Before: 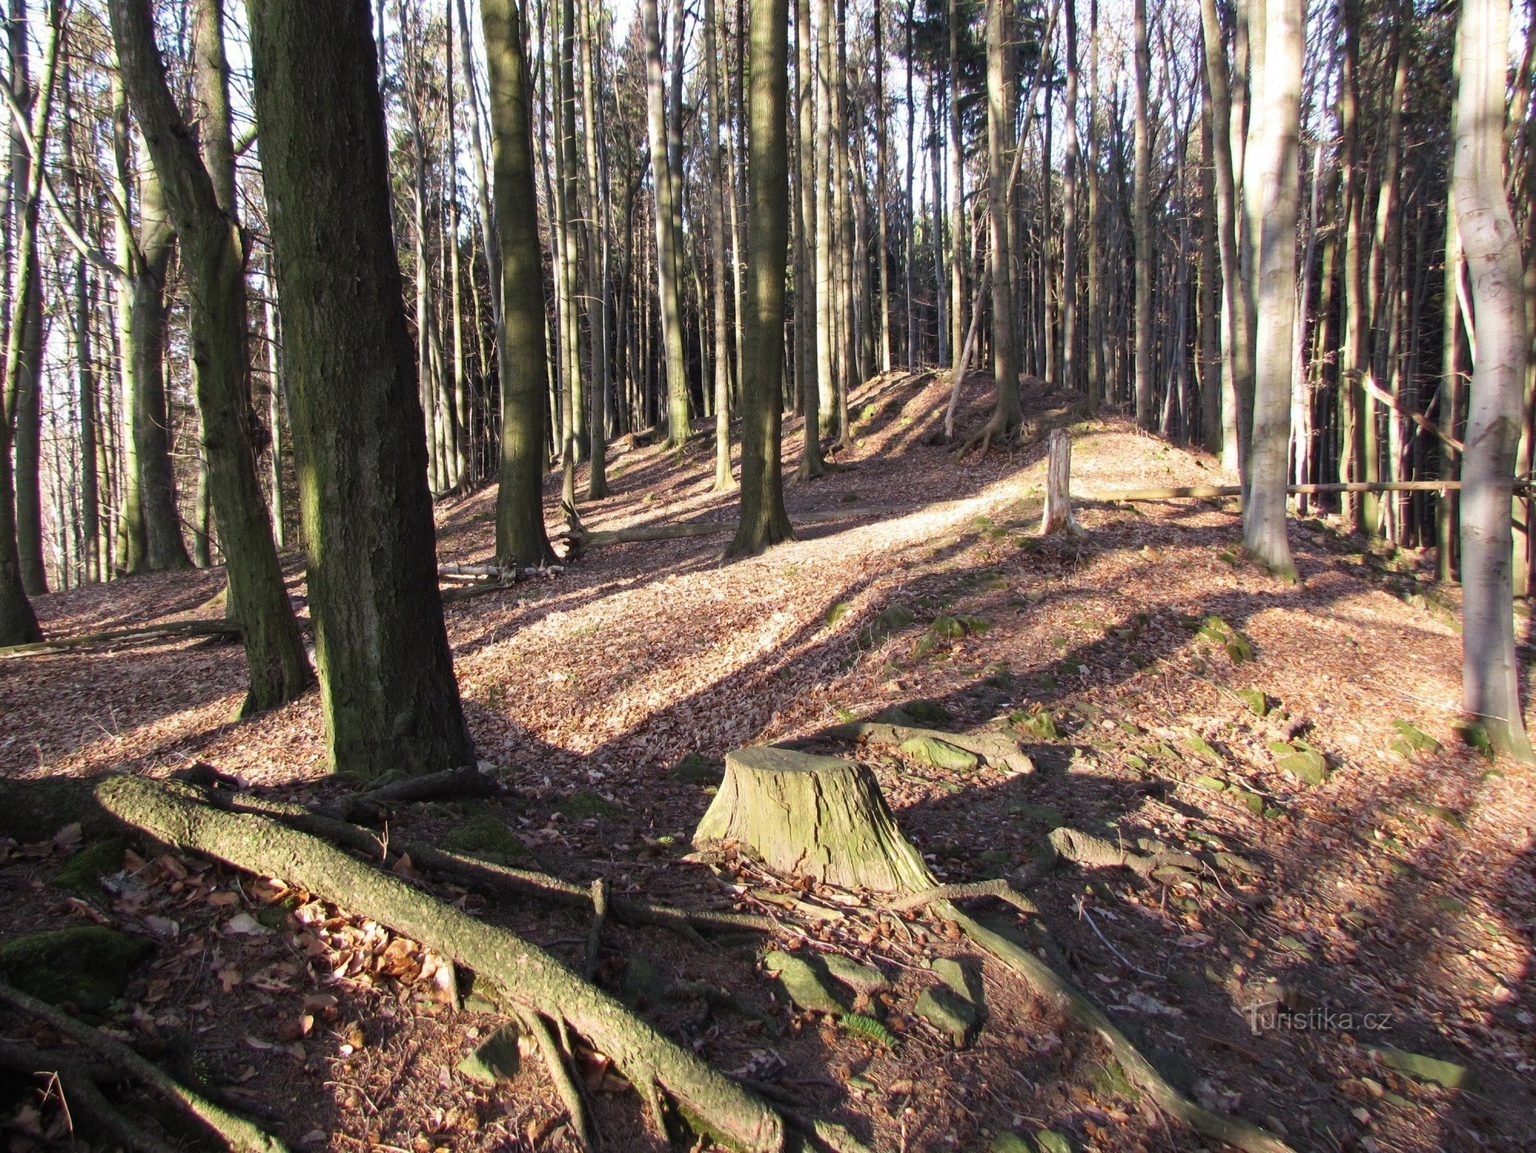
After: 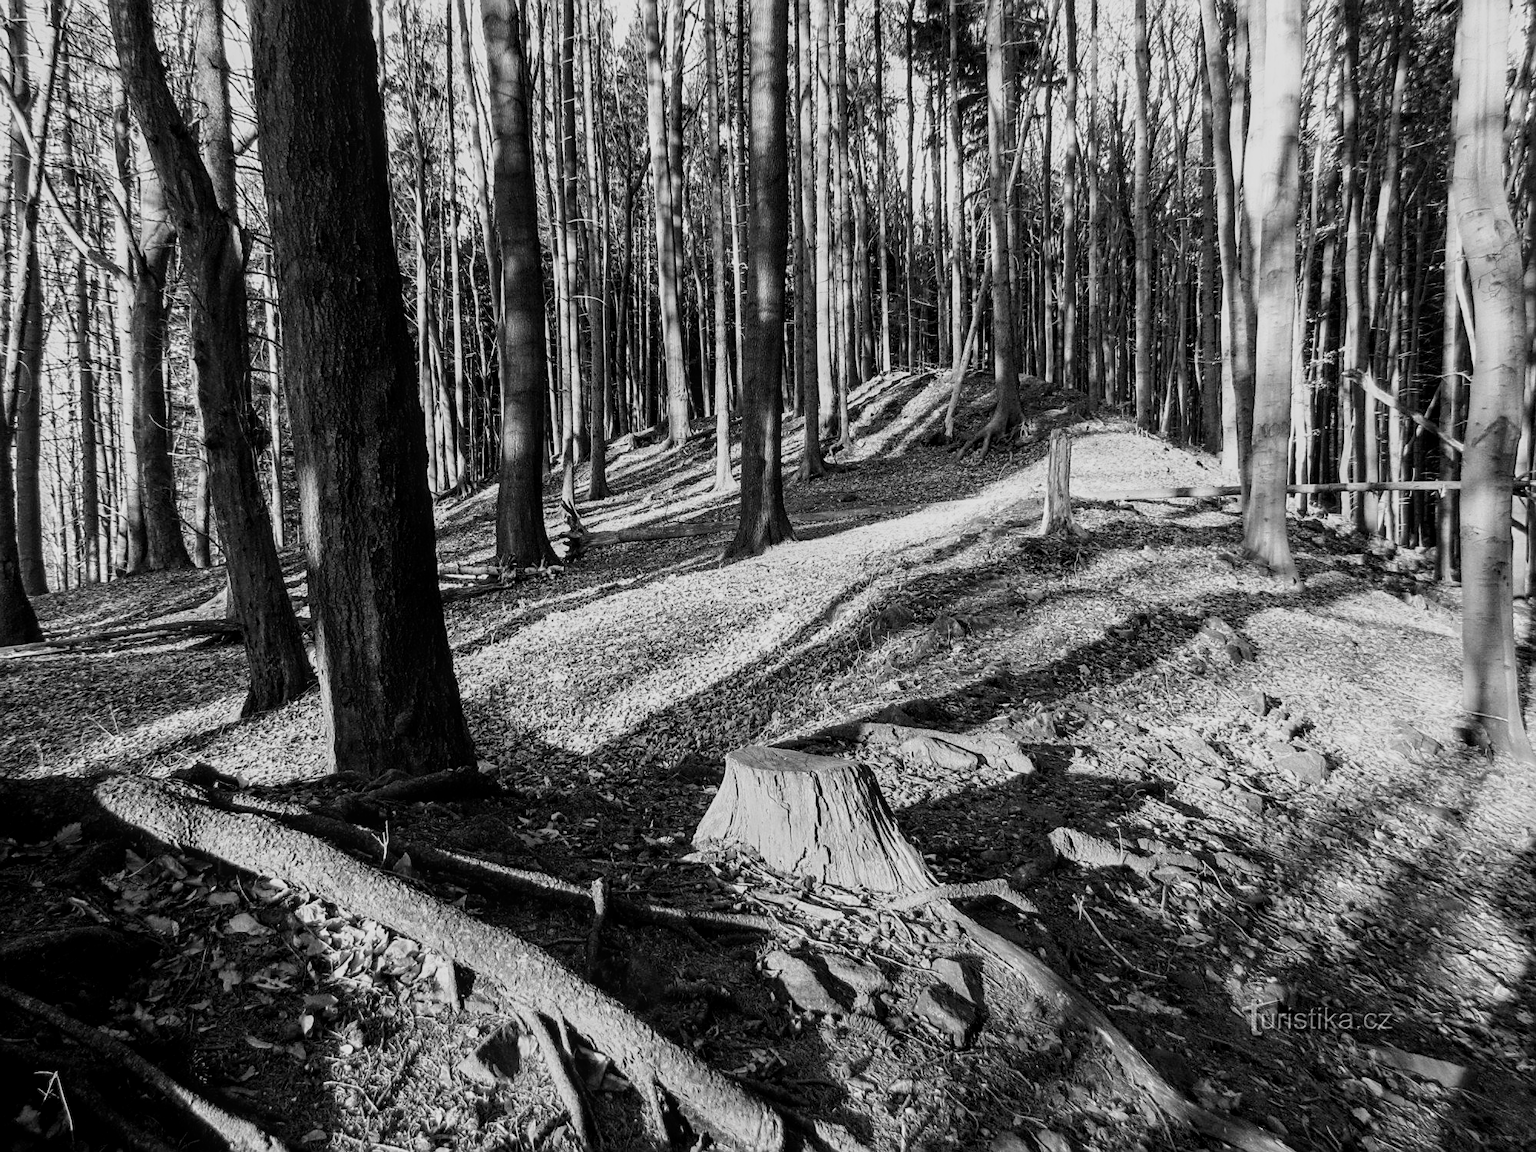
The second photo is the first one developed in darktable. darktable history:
local contrast: on, module defaults
sharpen: amount 0.497
filmic rgb: black relative exposure -5.12 EV, white relative exposure 3.52 EV, hardness 3.18, contrast 1.191, highlights saturation mix -49.48%, color science v5 (2021), contrast in shadows safe, contrast in highlights safe
